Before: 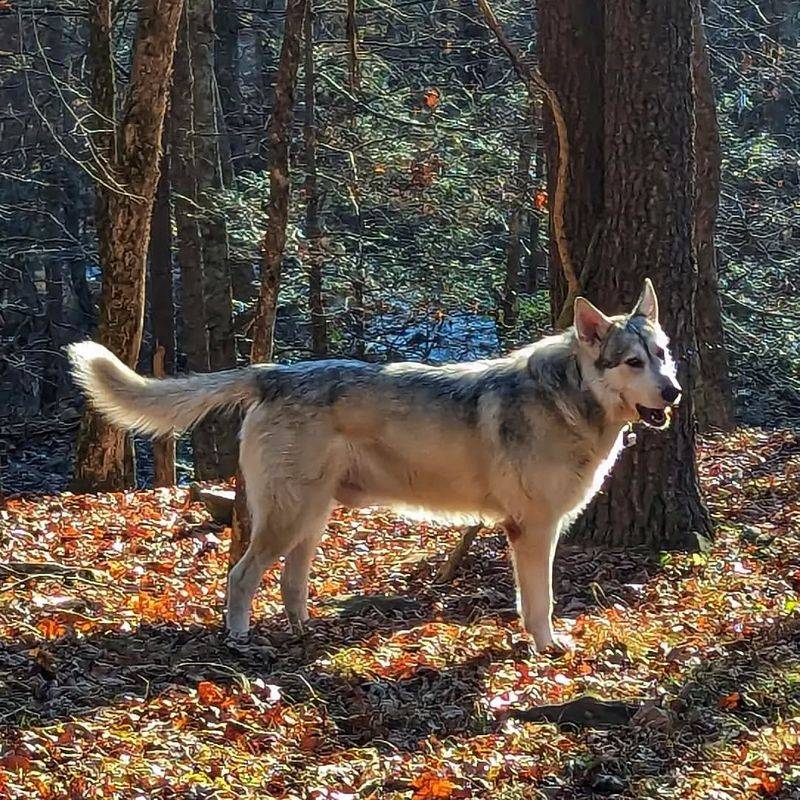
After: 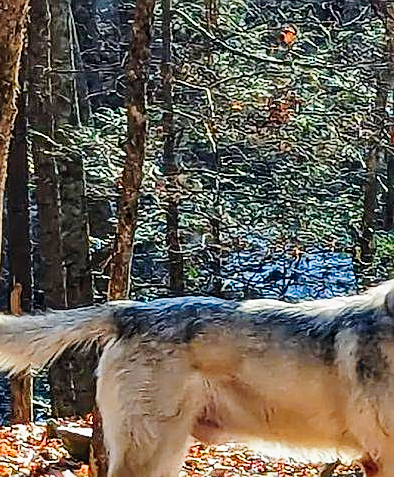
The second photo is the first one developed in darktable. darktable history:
tone curve: curves: ch0 [(0, 0) (0.128, 0.068) (0.292, 0.274) (0.453, 0.507) (0.653, 0.717) (0.785, 0.817) (0.995, 0.917)]; ch1 [(0, 0) (0.384, 0.365) (0.463, 0.447) (0.486, 0.474) (0.503, 0.497) (0.52, 0.525) (0.559, 0.591) (0.583, 0.623) (0.672, 0.699) (0.766, 0.773) (1, 1)]; ch2 [(0, 0) (0.374, 0.344) (0.446, 0.443) (0.501, 0.5) (0.527, 0.549) (0.565, 0.582) (0.624, 0.632) (1, 1)], preserve colors none
sharpen: on, module defaults
exposure: black level correction 0, exposure 0.498 EV, compensate highlight preservation false
crop: left 17.934%, top 7.903%, right 32.76%, bottom 32.42%
